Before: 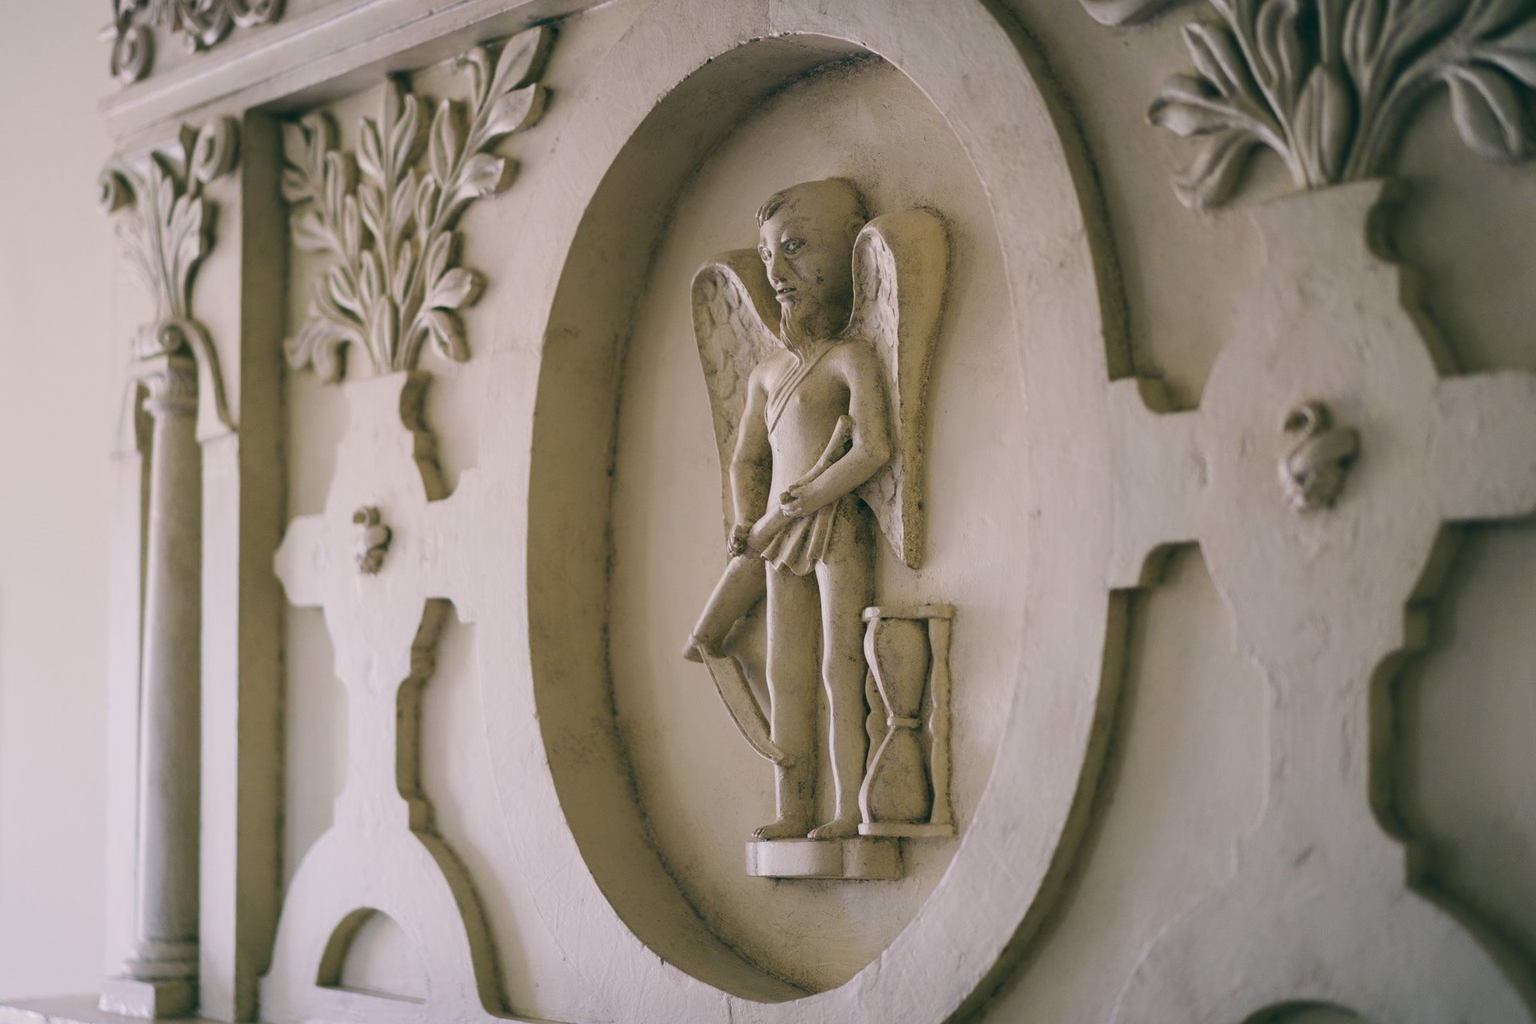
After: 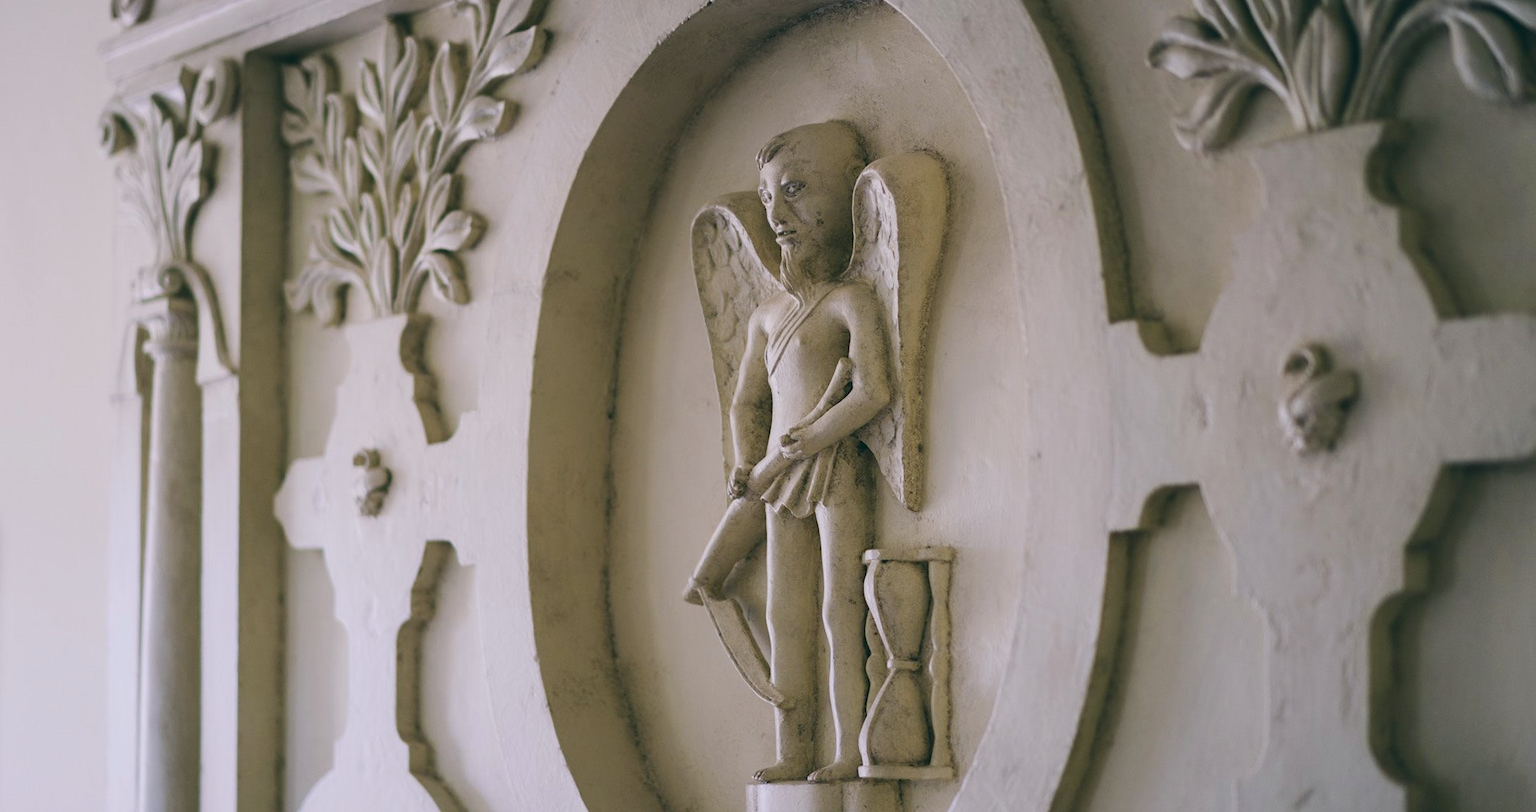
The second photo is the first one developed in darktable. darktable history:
white balance: red 0.974, blue 1.044
crop and rotate: top 5.667%, bottom 14.937%
